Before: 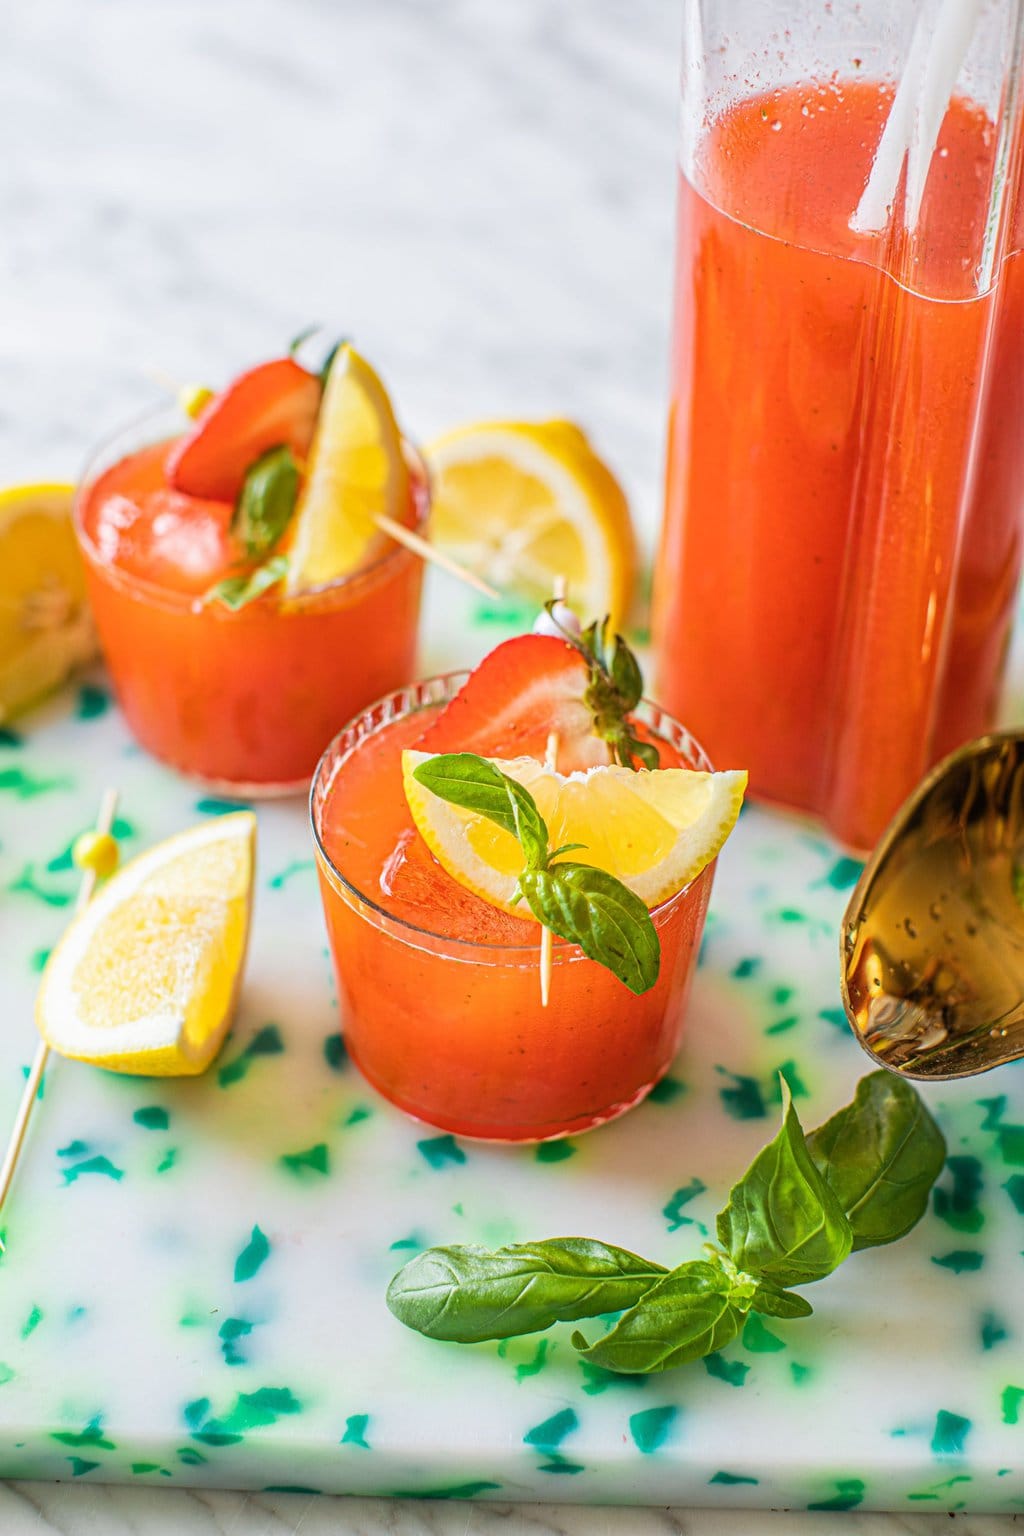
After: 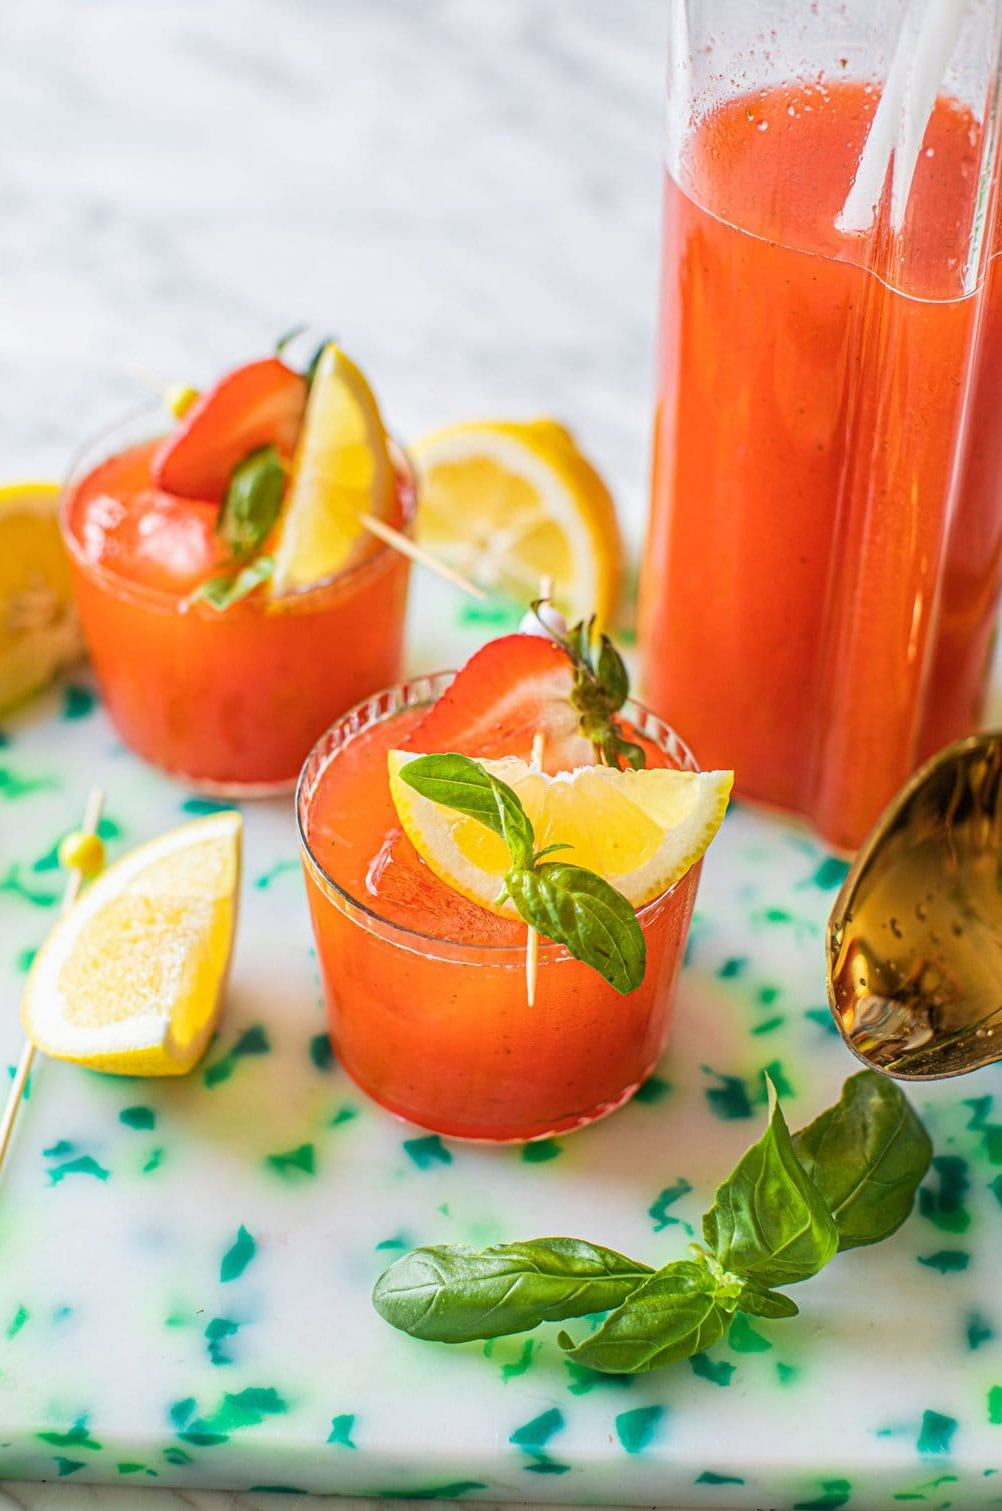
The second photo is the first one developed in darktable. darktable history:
crop and rotate: left 1.461%, right 0.667%, bottom 1.594%
